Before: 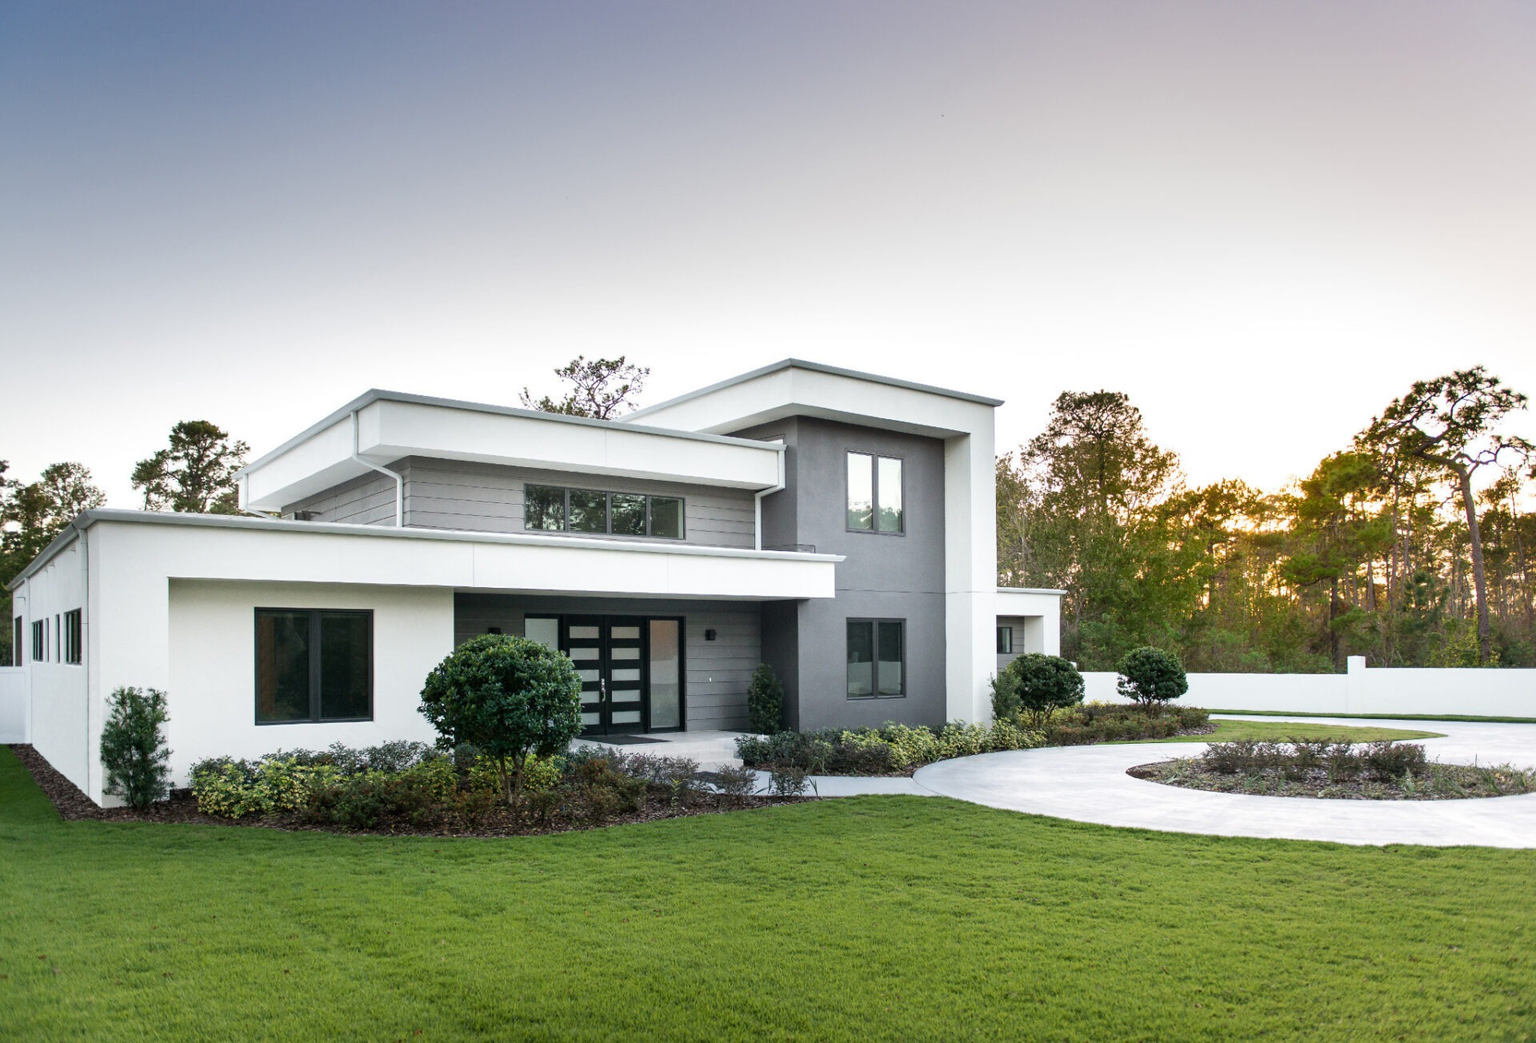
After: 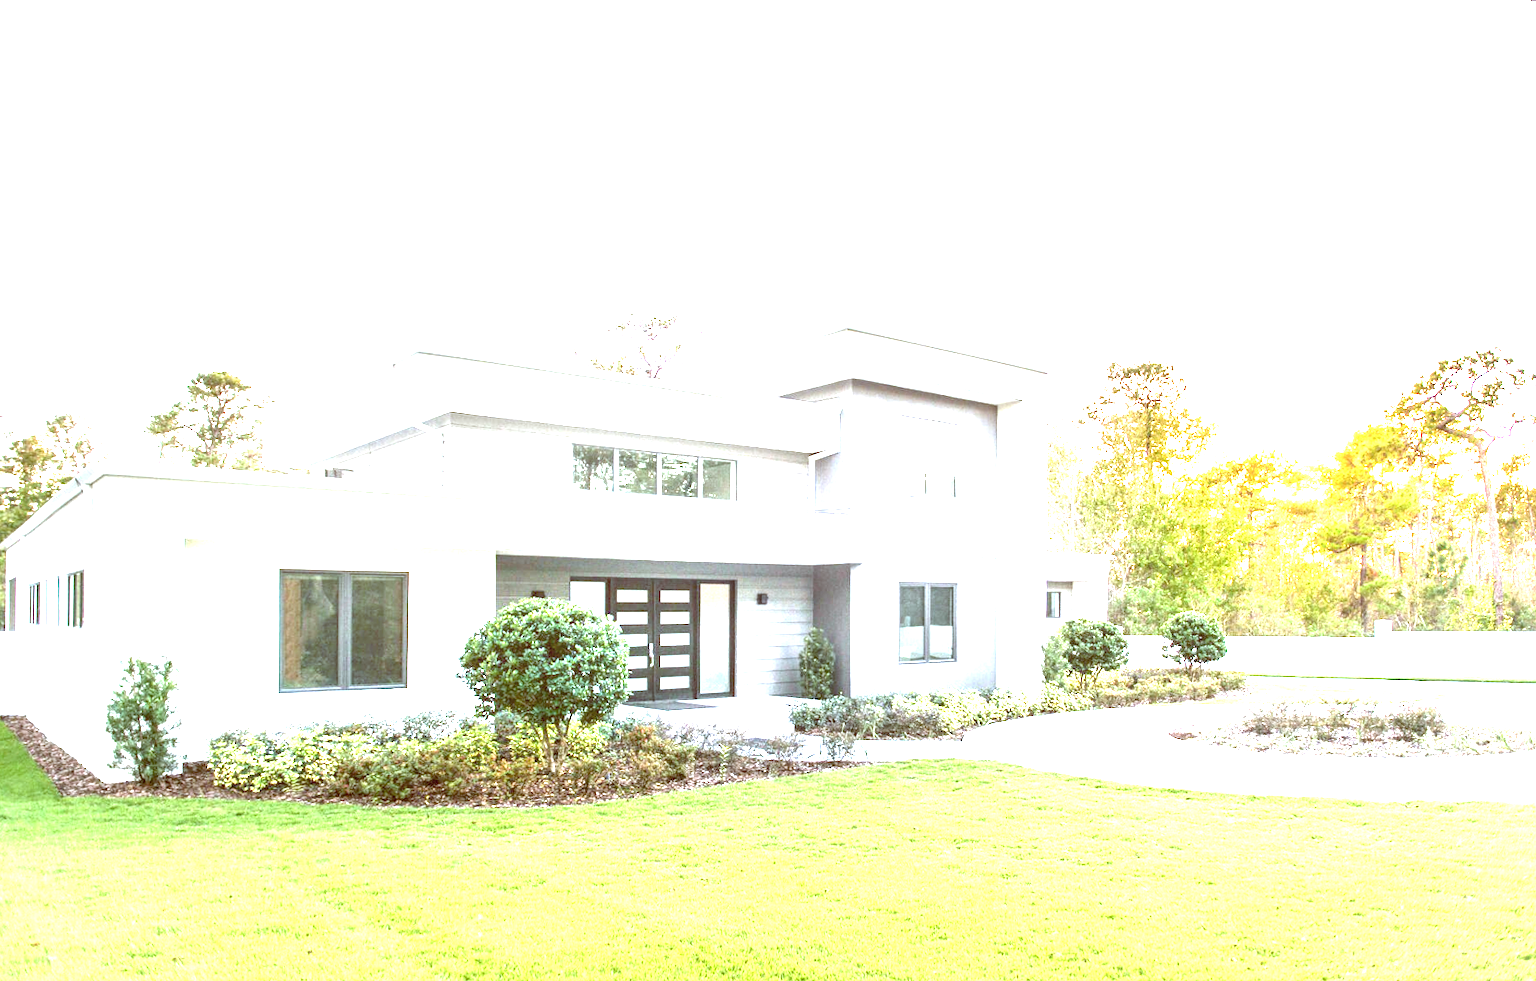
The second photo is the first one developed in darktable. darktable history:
rotate and perspective: rotation 0.679°, lens shift (horizontal) 0.136, crop left 0.009, crop right 0.991, crop top 0.078, crop bottom 0.95
exposure: exposure 3 EV, compensate highlight preservation false
local contrast: detail 130%
color balance: lift [1, 1.011, 0.999, 0.989], gamma [1.109, 1.045, 1.039, 0.955], gain [0.917, 0.936, 0.952, 1.064], contrast 2.32%, contrast fulcrum 19%, output saturation 101%
color balance rgb: perceptual saturation grading › global saturation -1%
